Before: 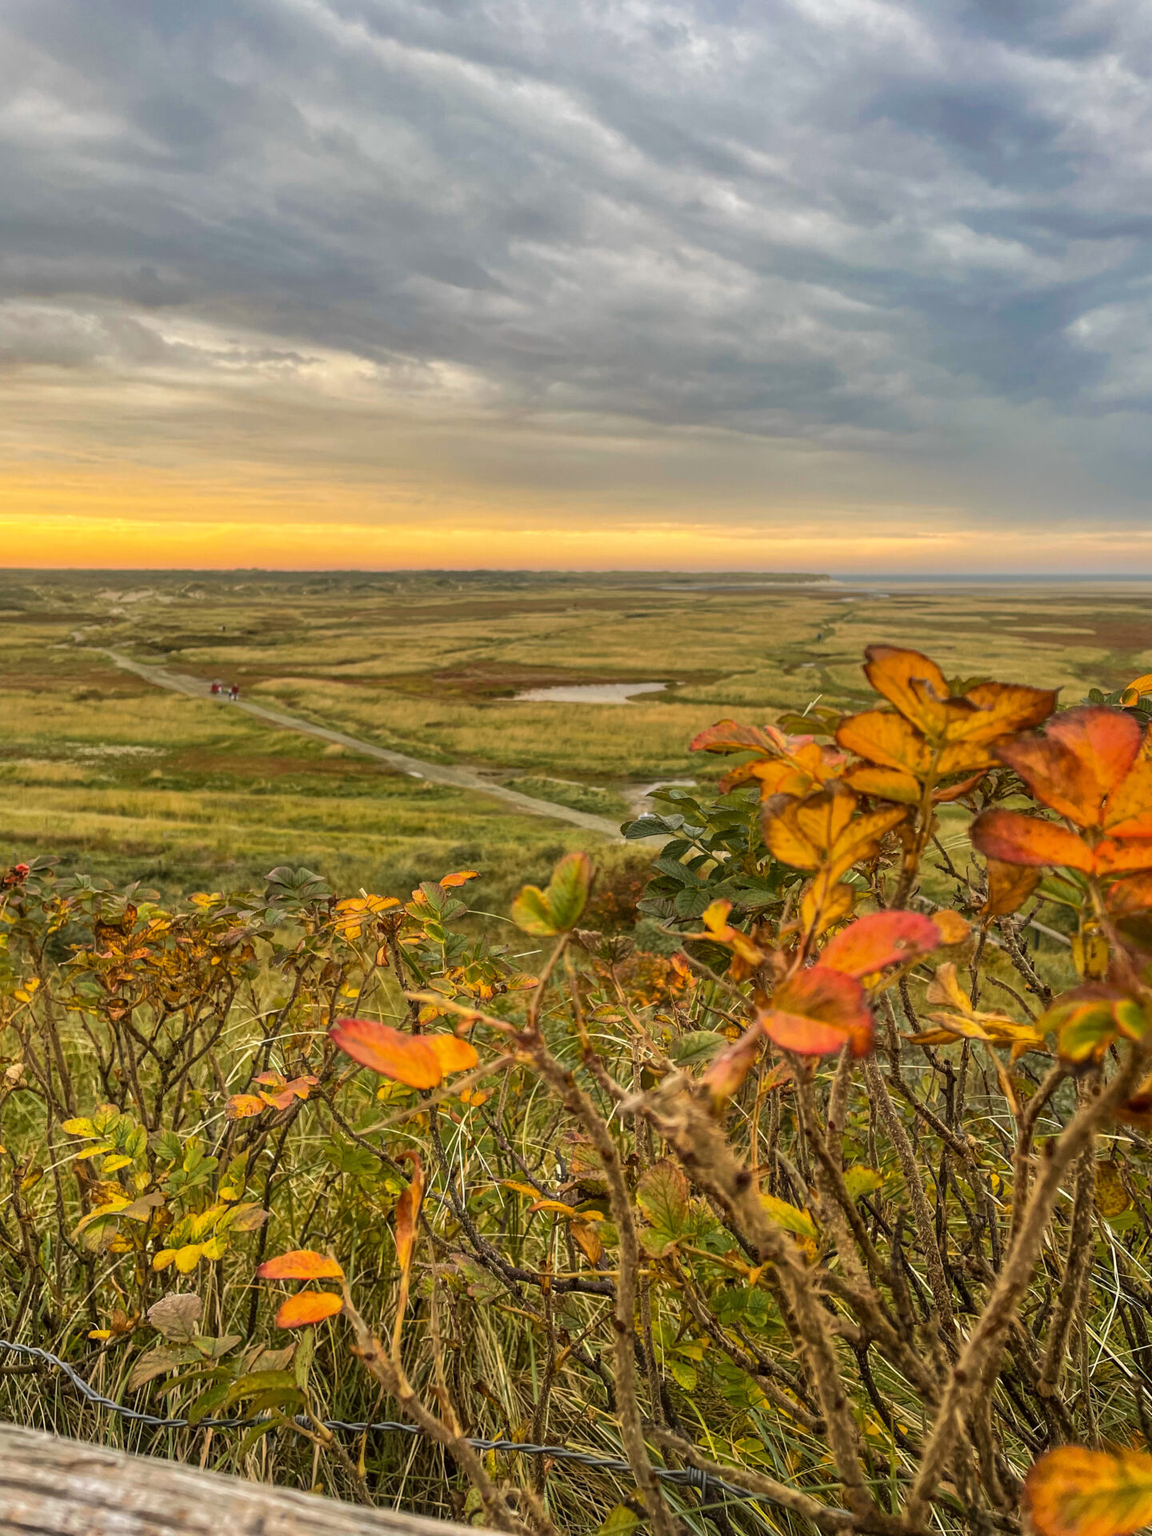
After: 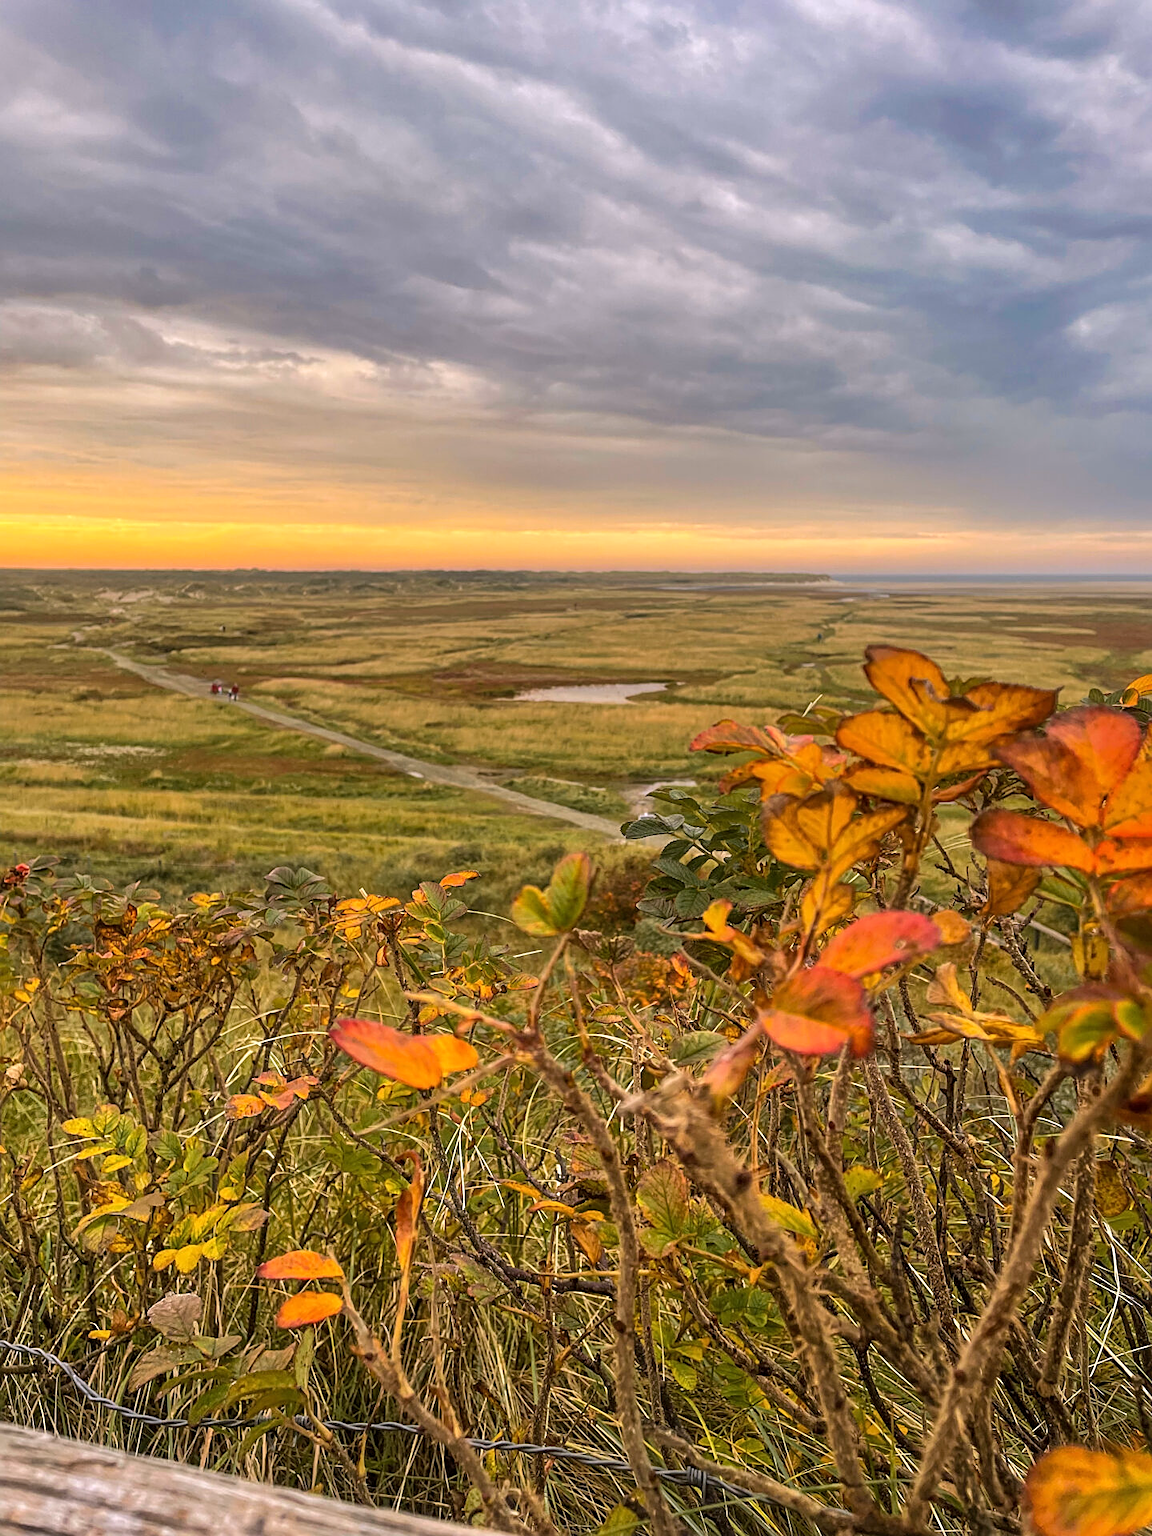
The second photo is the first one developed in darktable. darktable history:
white balance: red 1.05, blue 1.072
sharpen: on, module defaults
